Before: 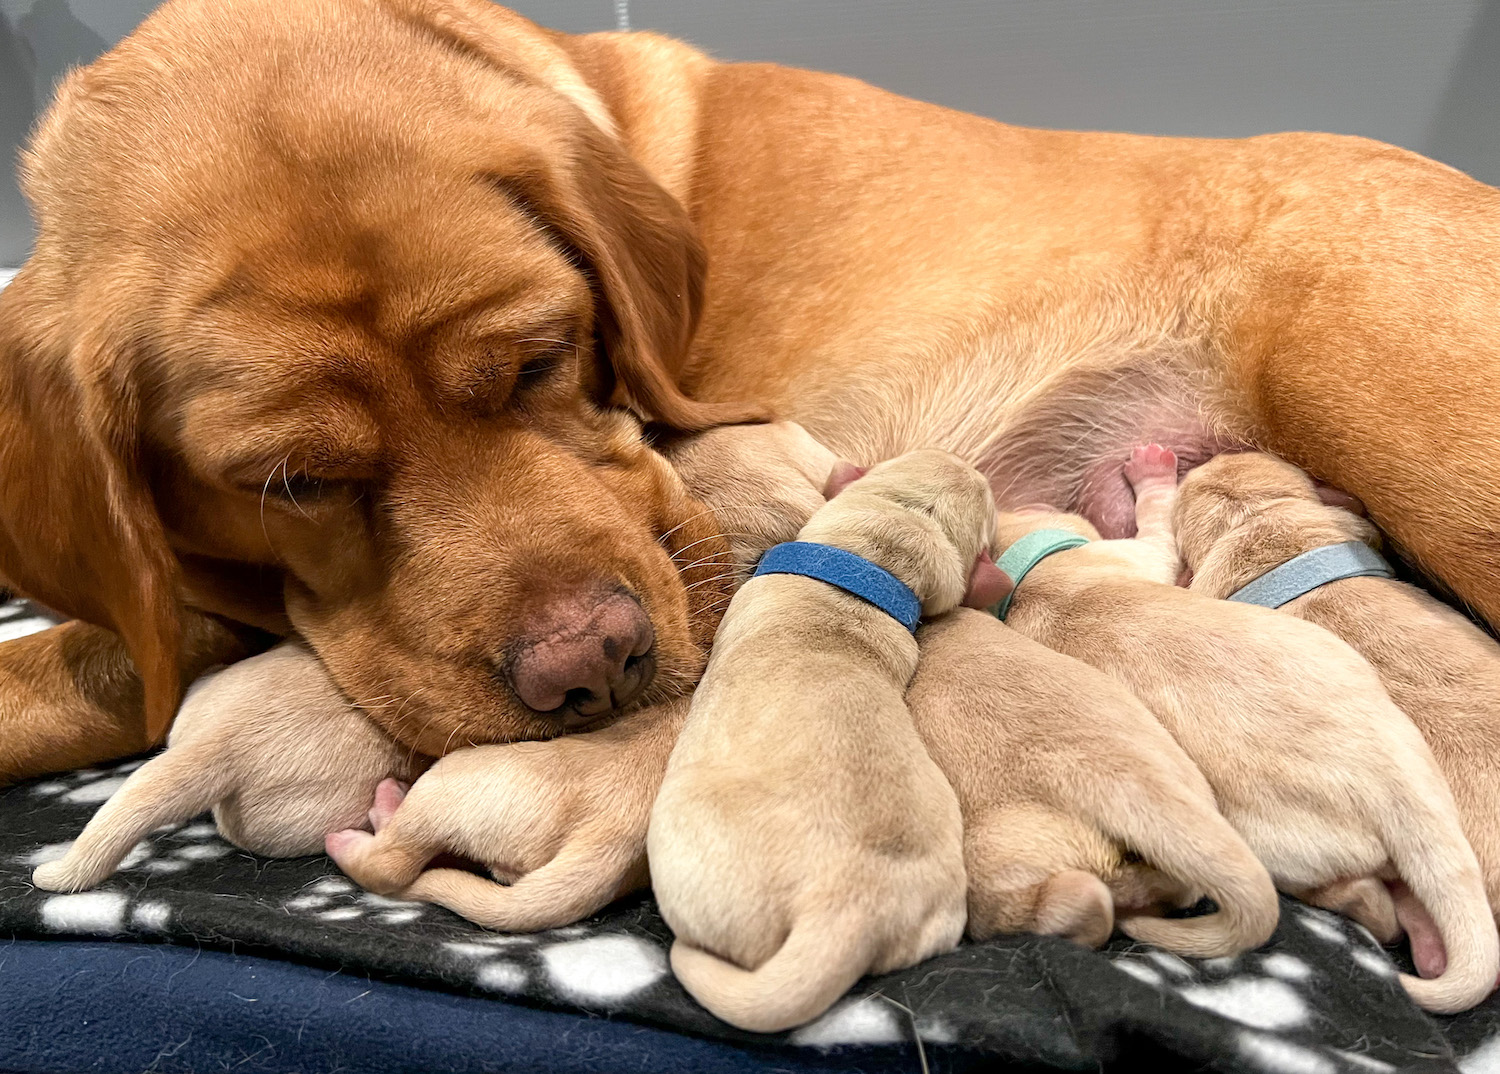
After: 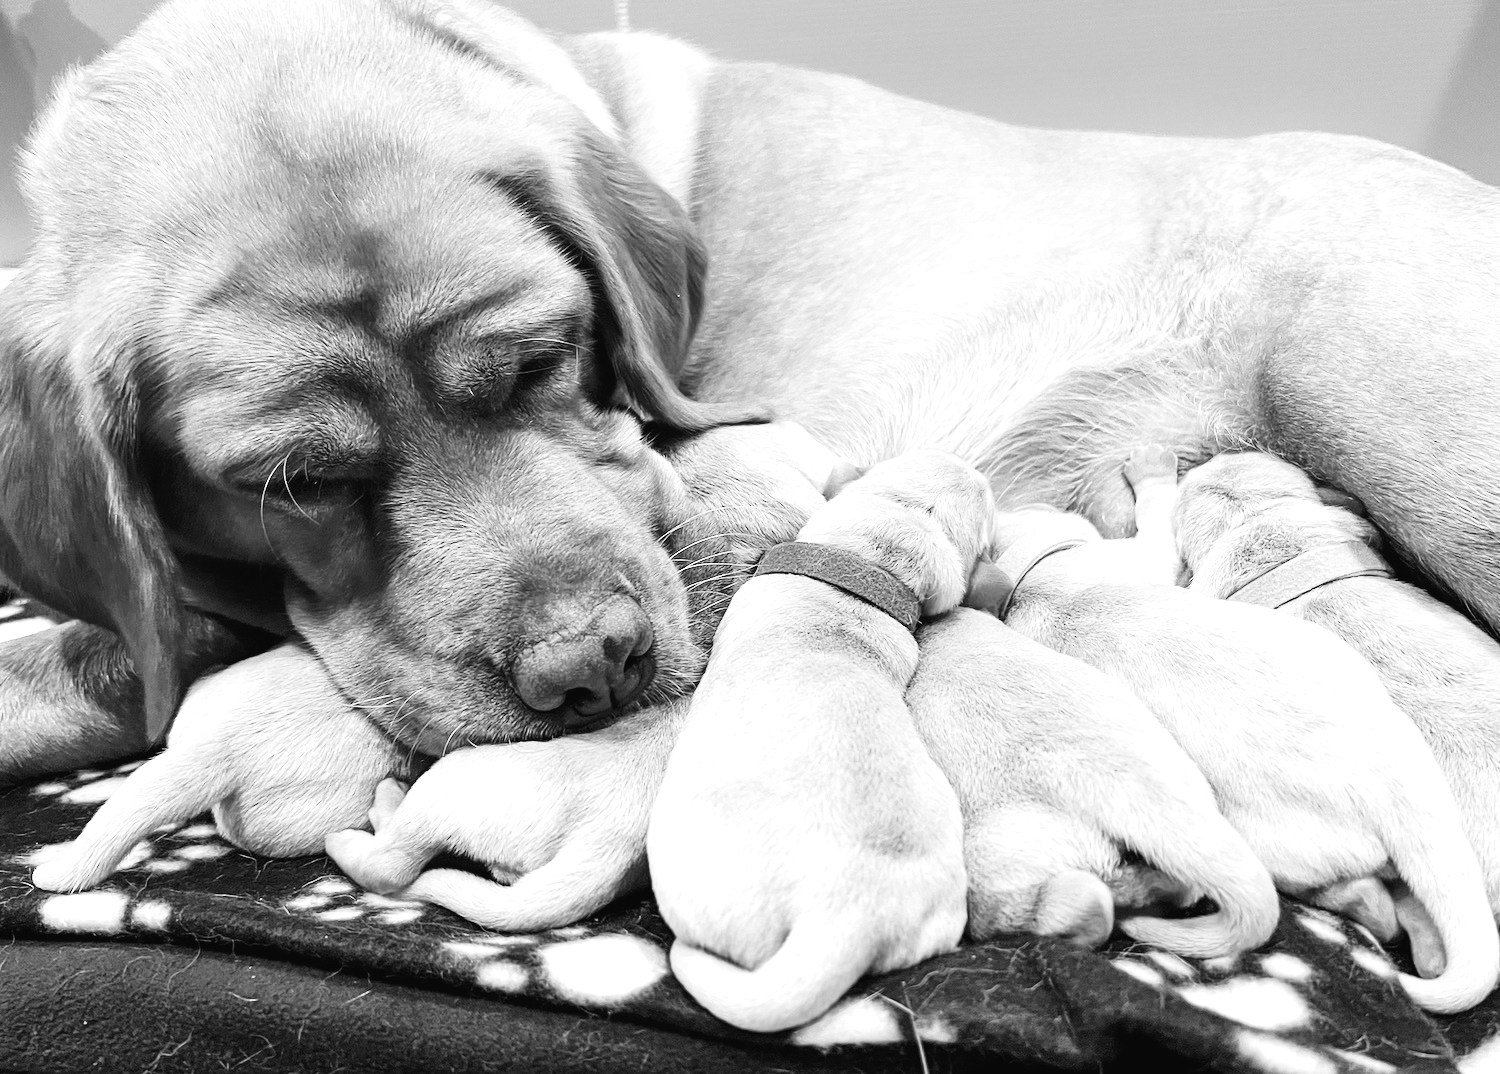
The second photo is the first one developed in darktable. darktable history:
tone curve: curves: ch0 [(0.003, 0.023) (0.071, 0.052) (0.236, 0.197) (0.466, 0.557) (0.631, 0.764) (0.806, 0.906) (1, 1)]; ch1 [(0, 0) (0.262, 0.227) (0.417, 0.386) (0.469, 0.467) (0.502, 0.51) (0.528, 0.521) (0.573, 0.555) (0.605, 0.621) (0.644, 0.671) (0.686, 0.728) (0.994, 0.987)]; ch2 [(0, 0) (0.262, 0.188) (0.385, 0.353) (0.427, 0.424) (0.495, 0.502) (0.531, 0.555) (0.583, 0.632) (0.644, 0.748) (1, 1)], color space Lab, independent channels, preserve colors none
monochrome: a 32, b 64, size 2.3
exposure: exposure 0.64 EV, compensate highlight preservation false
